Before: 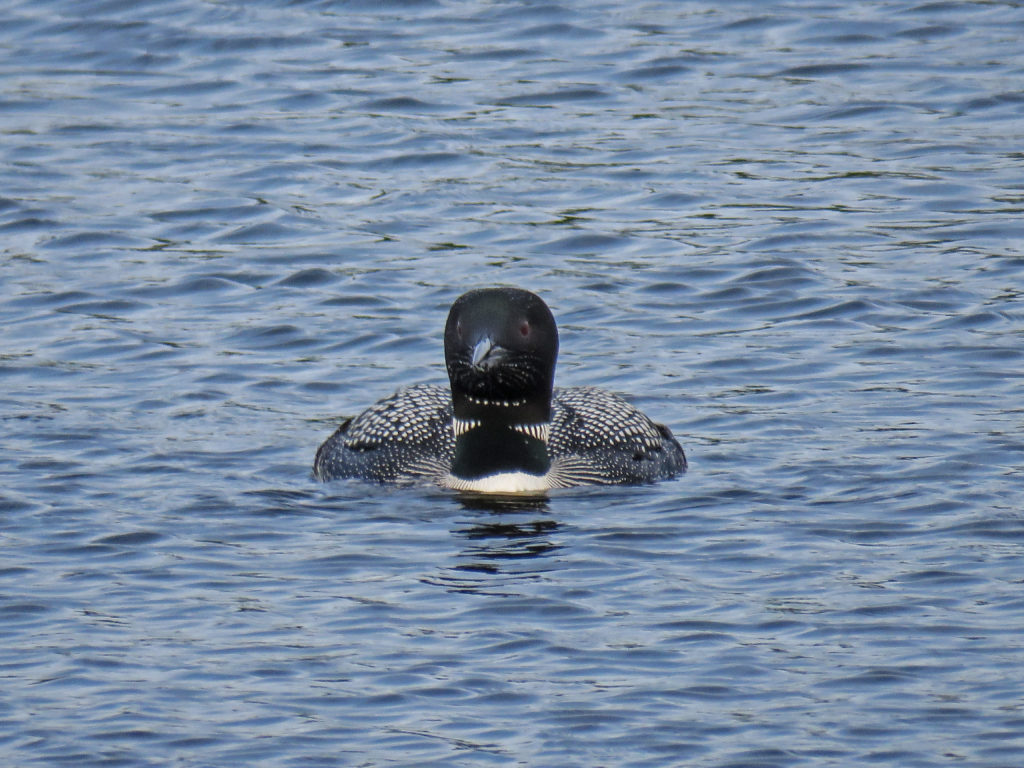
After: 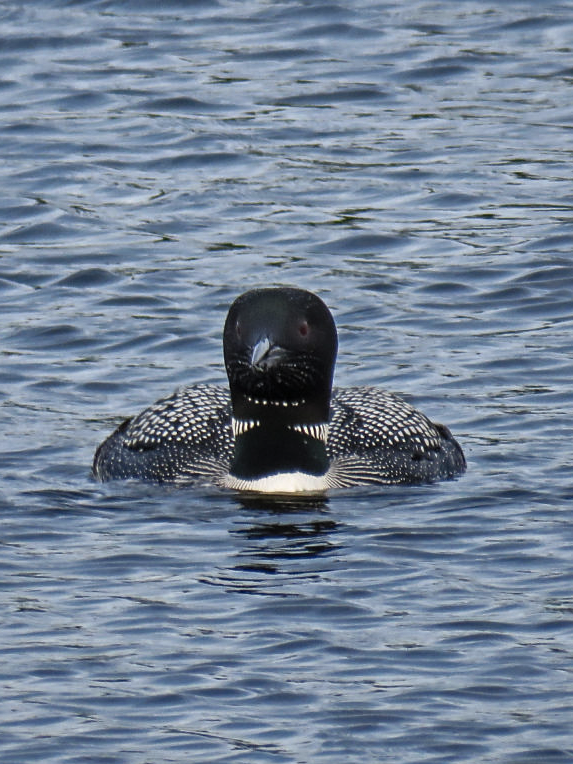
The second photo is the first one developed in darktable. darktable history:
crop: left 21.674%, right 22.086%
sharpen: amount 0.2
color balance rgb: perceptual saturation grading › highlights -31.88%, perceptual saturation grading › mid-tones 5.8%, perceptual saturation grading › shadows 18.12%, perceptual brilliance grading › highlights 3.62%, perceptual brilliance grading › mid-tones -18.12%, perceptual brilliance grading › shadows -41.3%
contrast brightness saturation: brightness 0.09, saturation 0.19
